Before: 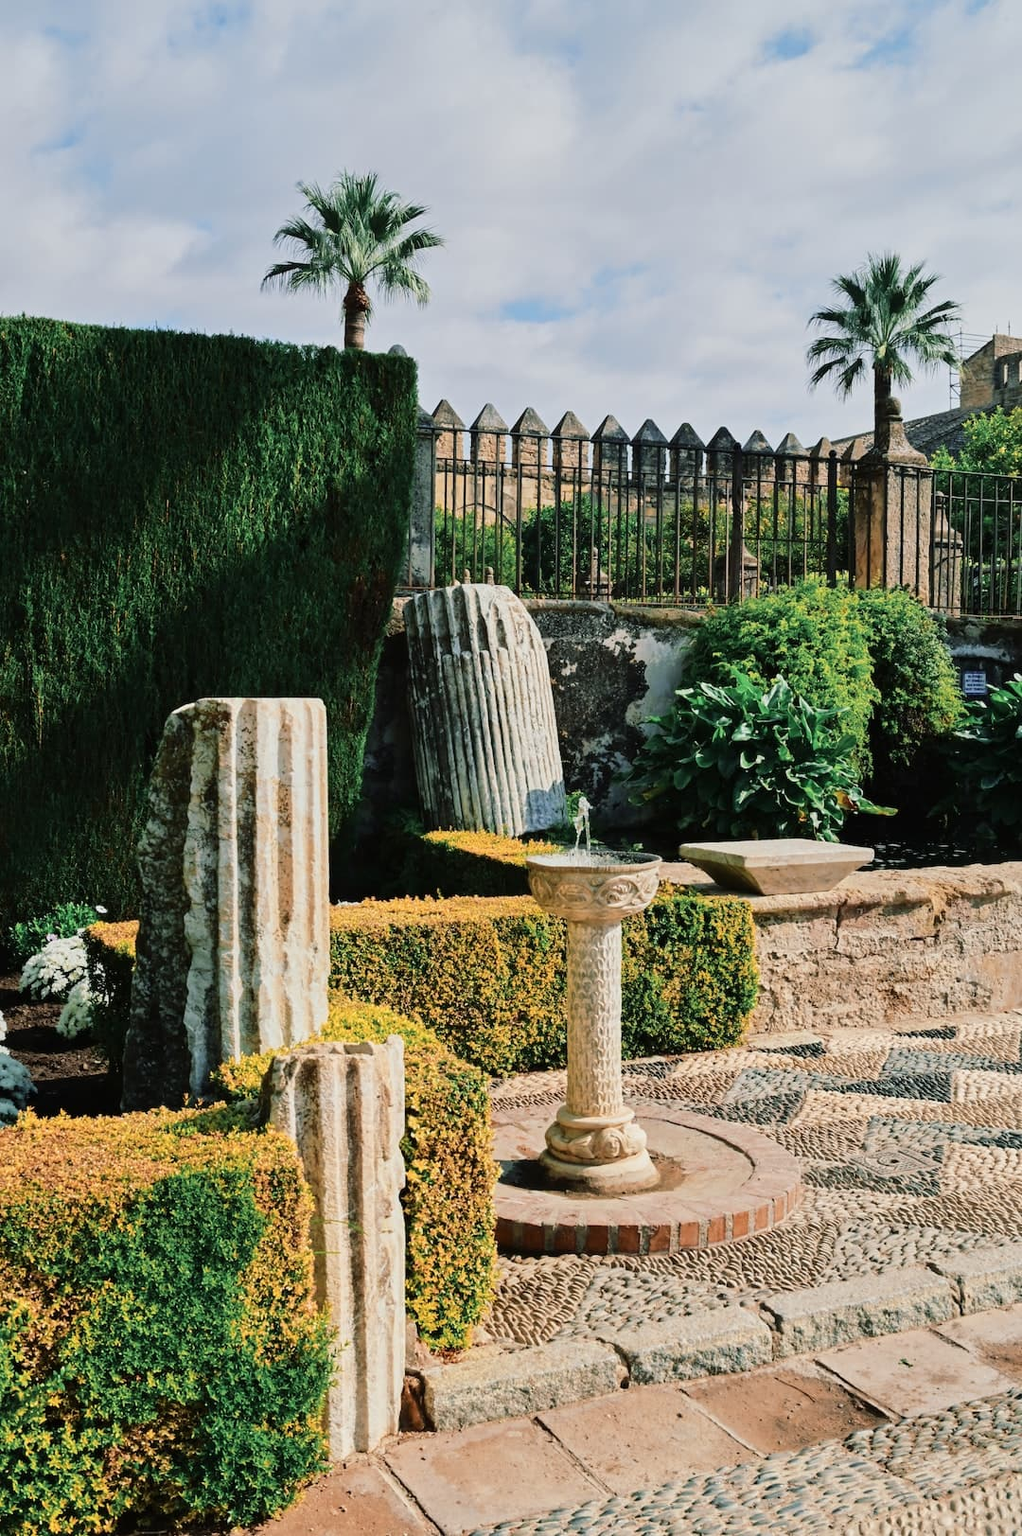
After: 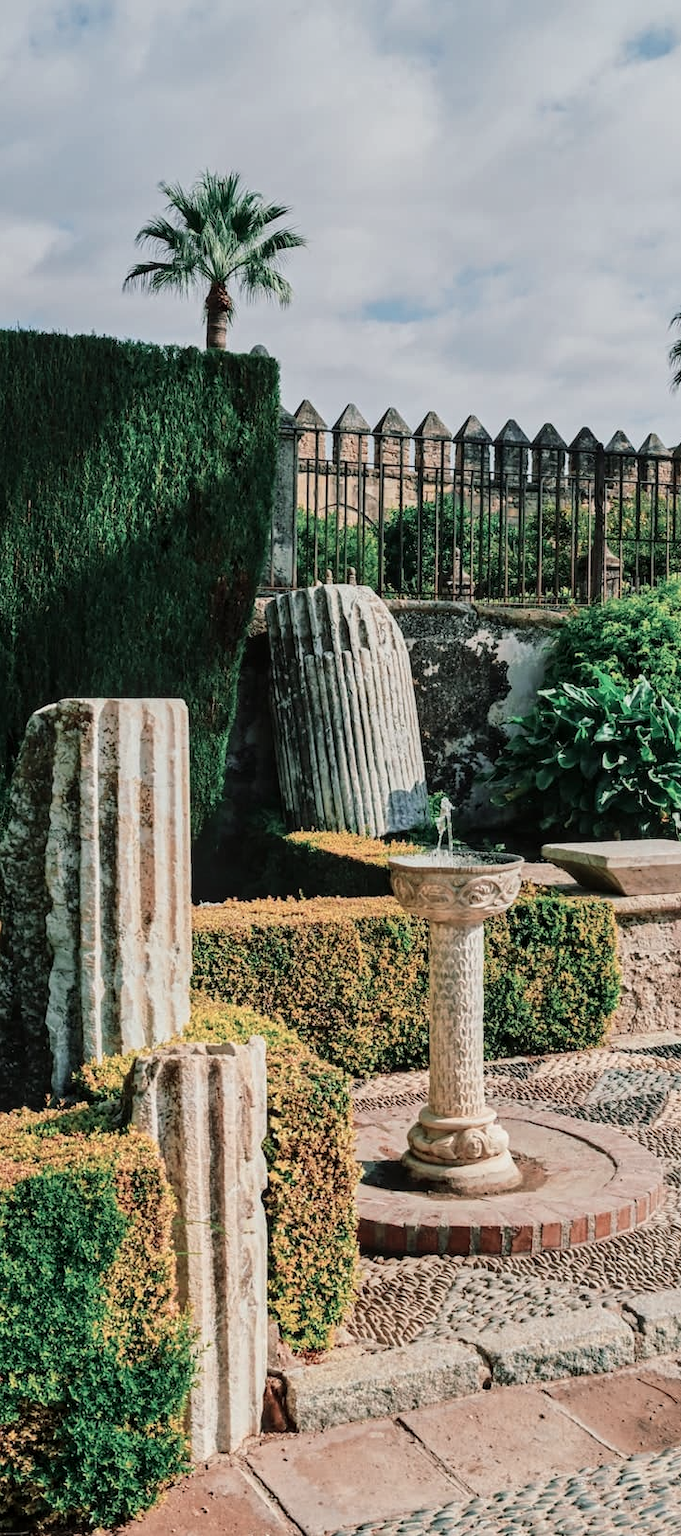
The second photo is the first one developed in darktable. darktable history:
exposure: exposure -0.072 EV, compensate highlight preservation false
local contrast: on, module defaults
color contrast: blue-yellow contrast 0.7
crop and rotate: left 13.537%, right 19.796%
